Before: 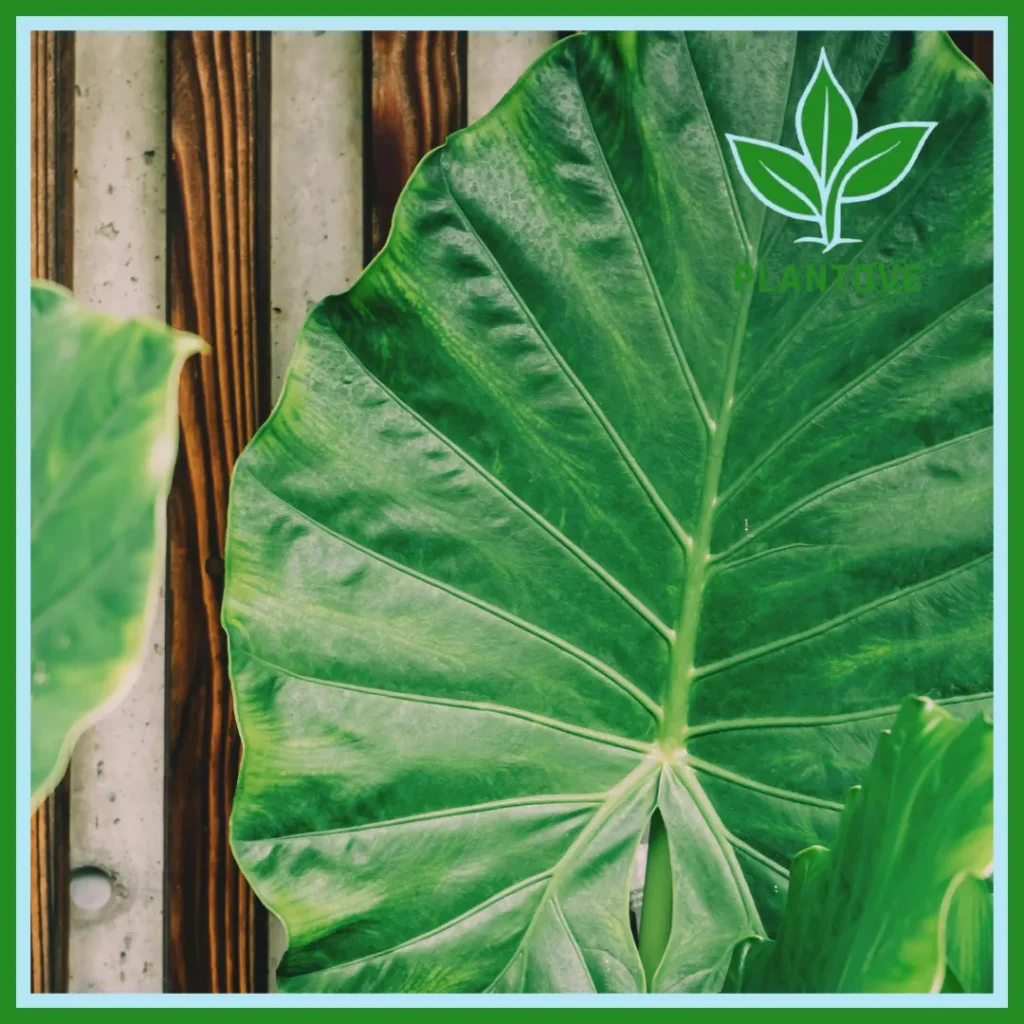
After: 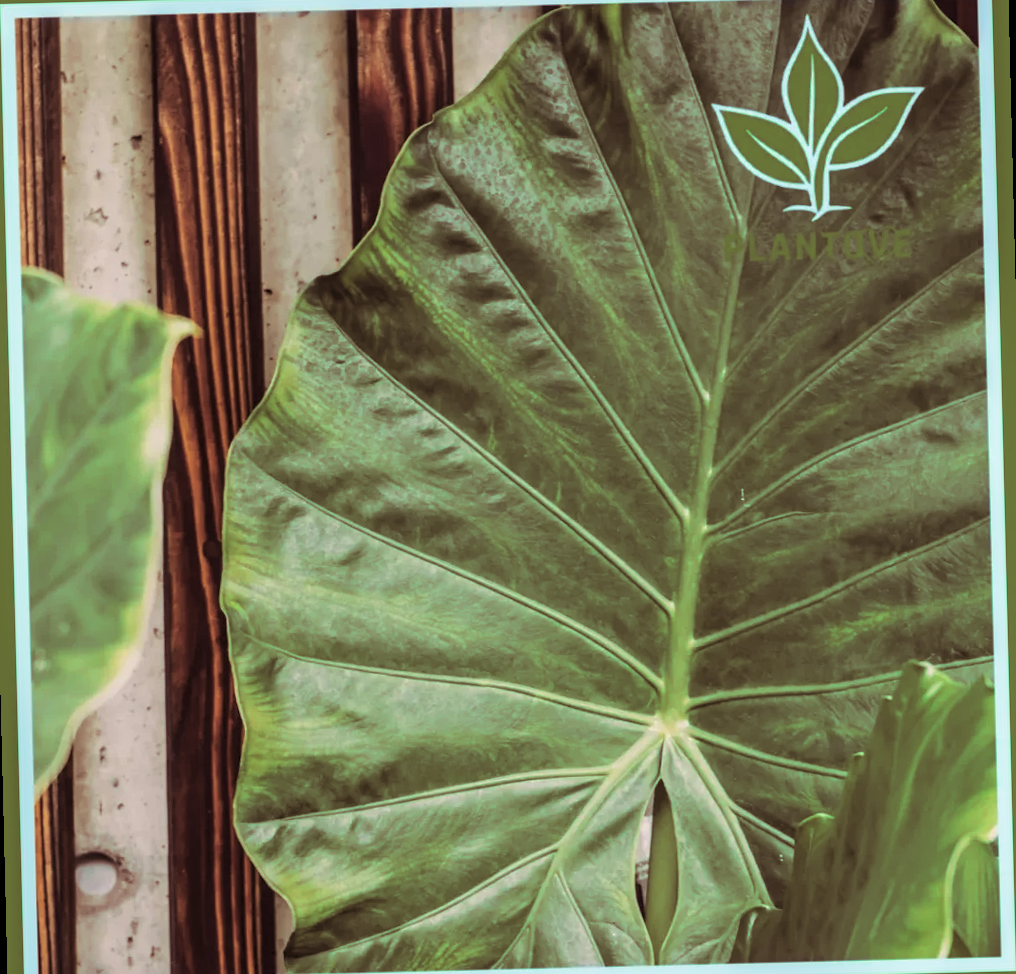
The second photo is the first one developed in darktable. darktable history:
rotate and perspective: rotation -1.42°, crop left 0.016, crop right 0.984, crop top 0.035, crop bottom 0.965
split-toning: shadows › hue 360°
local contrast: on, module defaults
